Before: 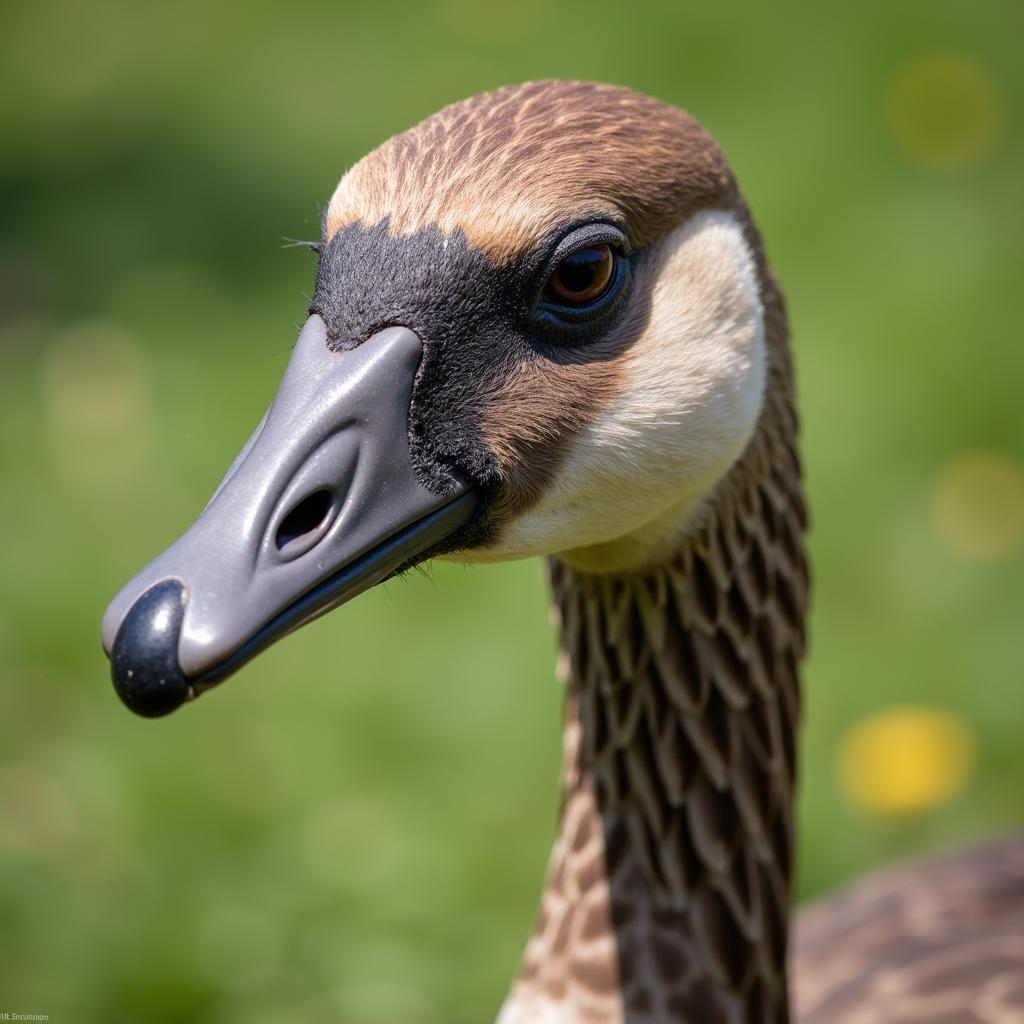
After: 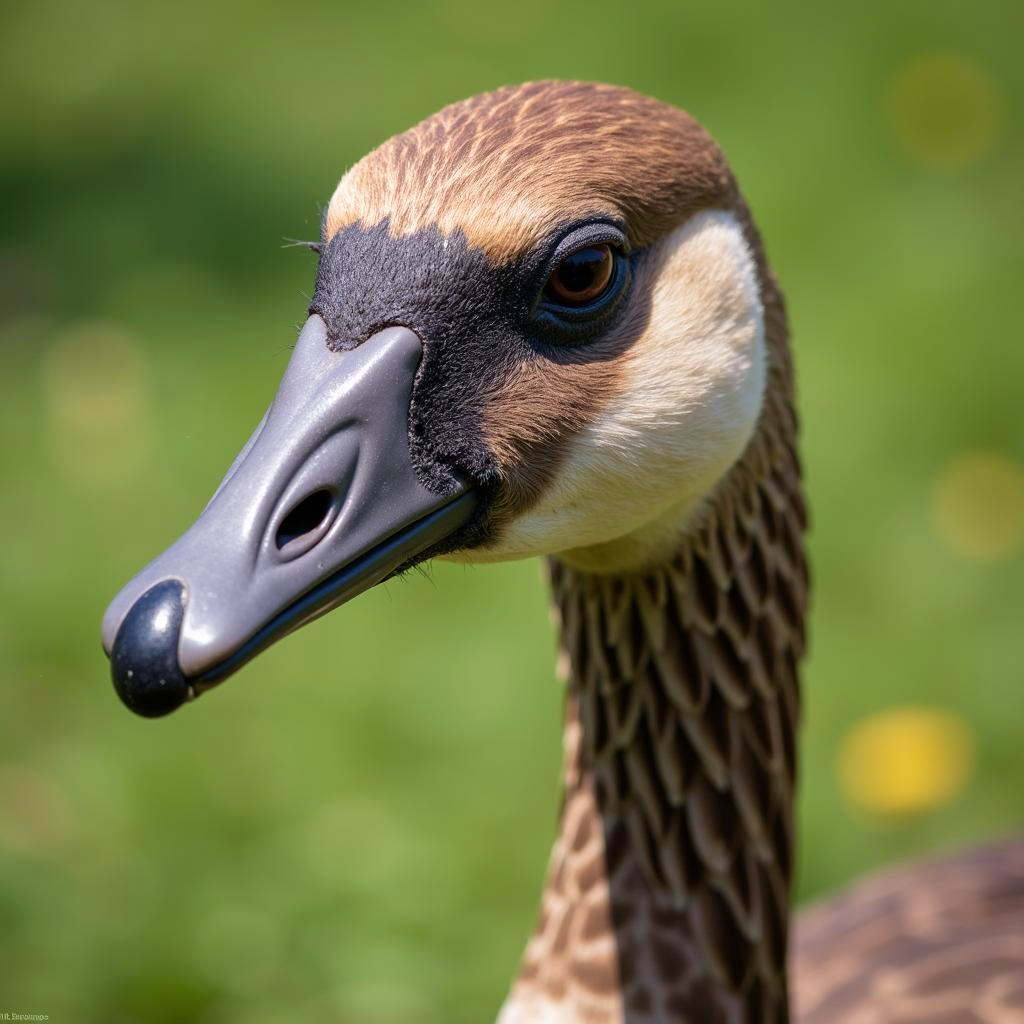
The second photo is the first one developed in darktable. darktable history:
velvia: strength 27.64%
